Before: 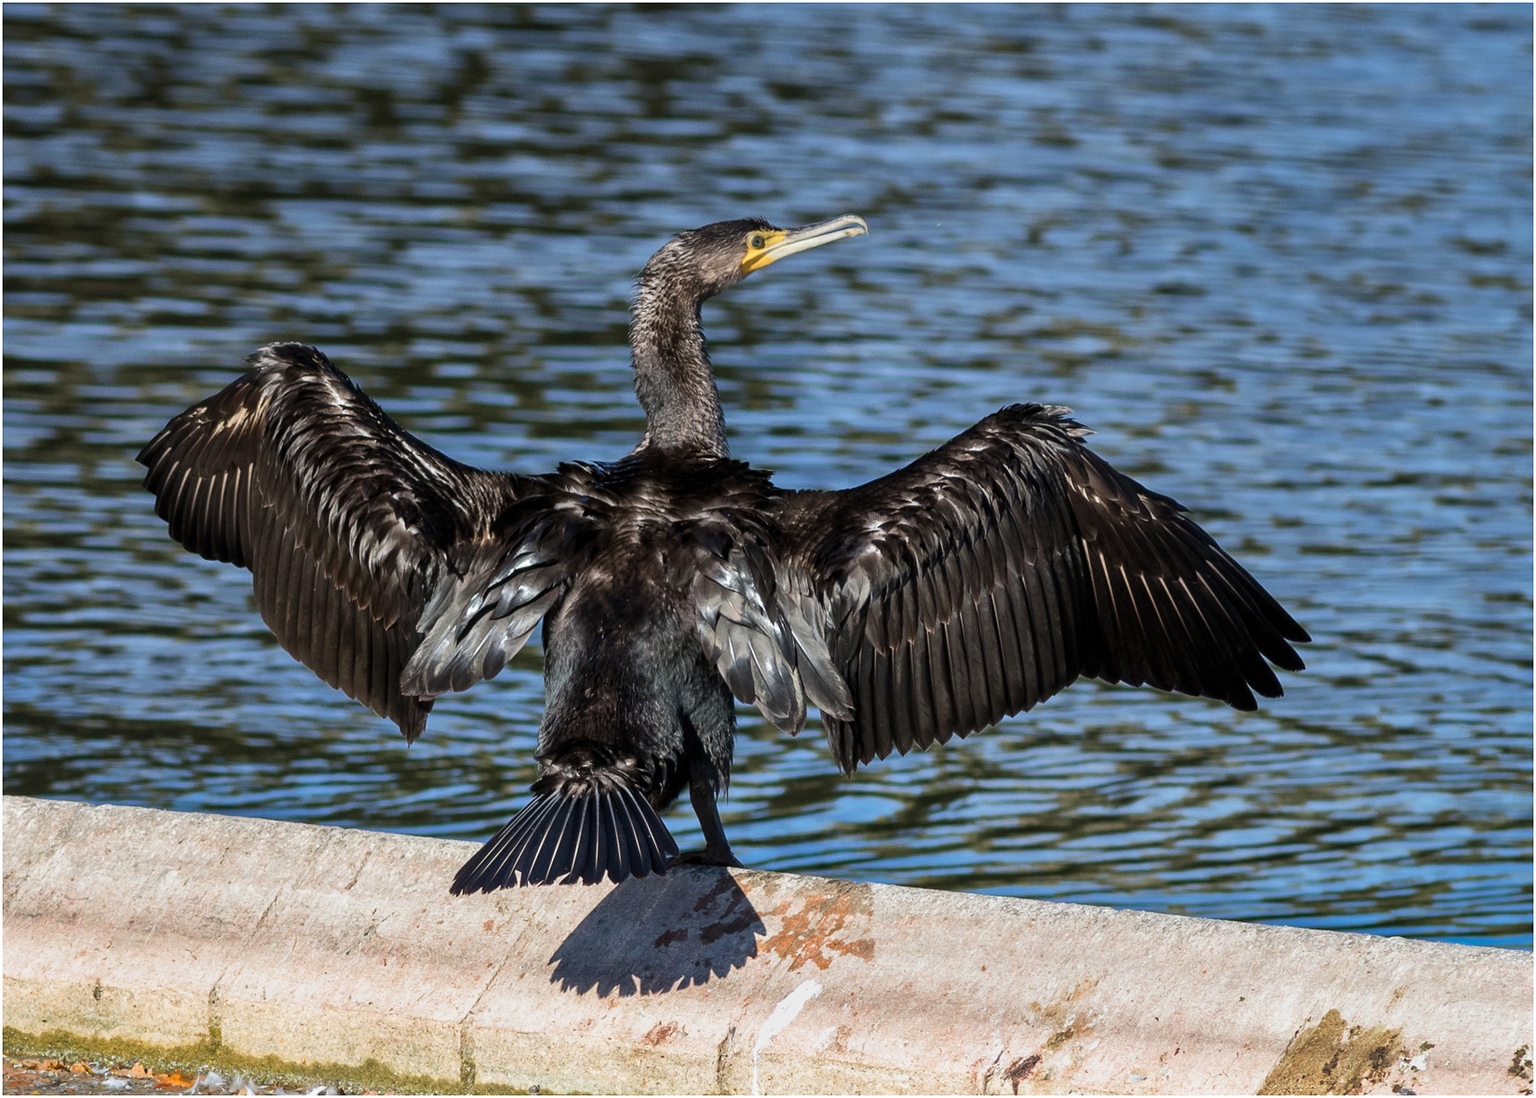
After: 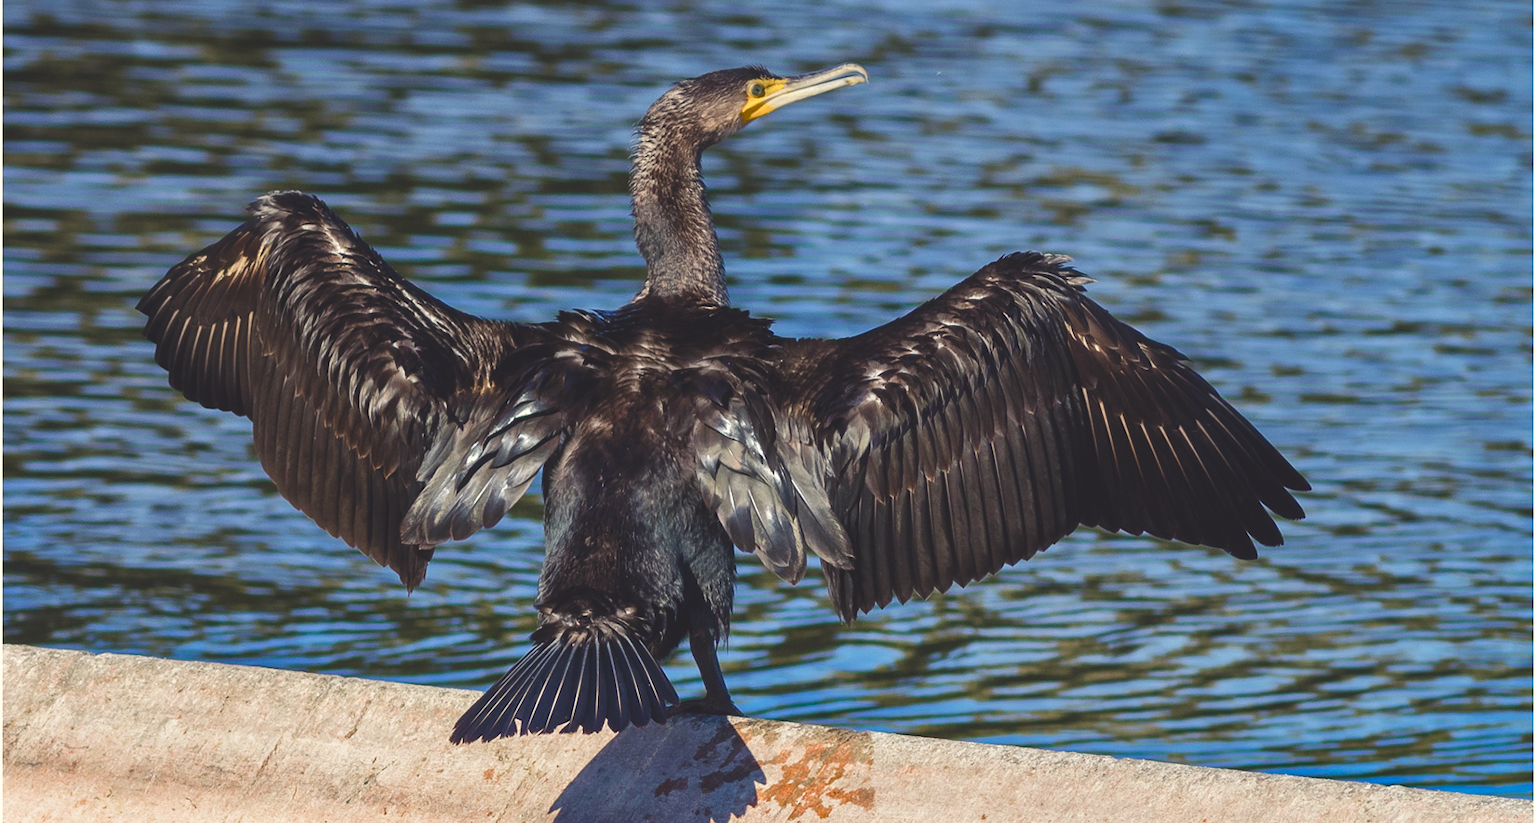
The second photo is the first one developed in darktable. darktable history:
color balance rgb: shadows lift › chroma 3%, shadows lift › hue 280.8°, power › hue 330°, highlights gain › chroma 3%, highlights gain › hue 75.6°, global offset › luminance 2%, perceptual saturation grading › global saturation 20%, perceptual saturation grading › highlights -25%, perceptual saturation grading › shadows 50%, global vibrance 20.33%
base curve: curves: ch0 [(0, 0) (0.472, 0.455) (1, 1)], preserve colors none
crop: top 13.819%, bottom 11.169%
